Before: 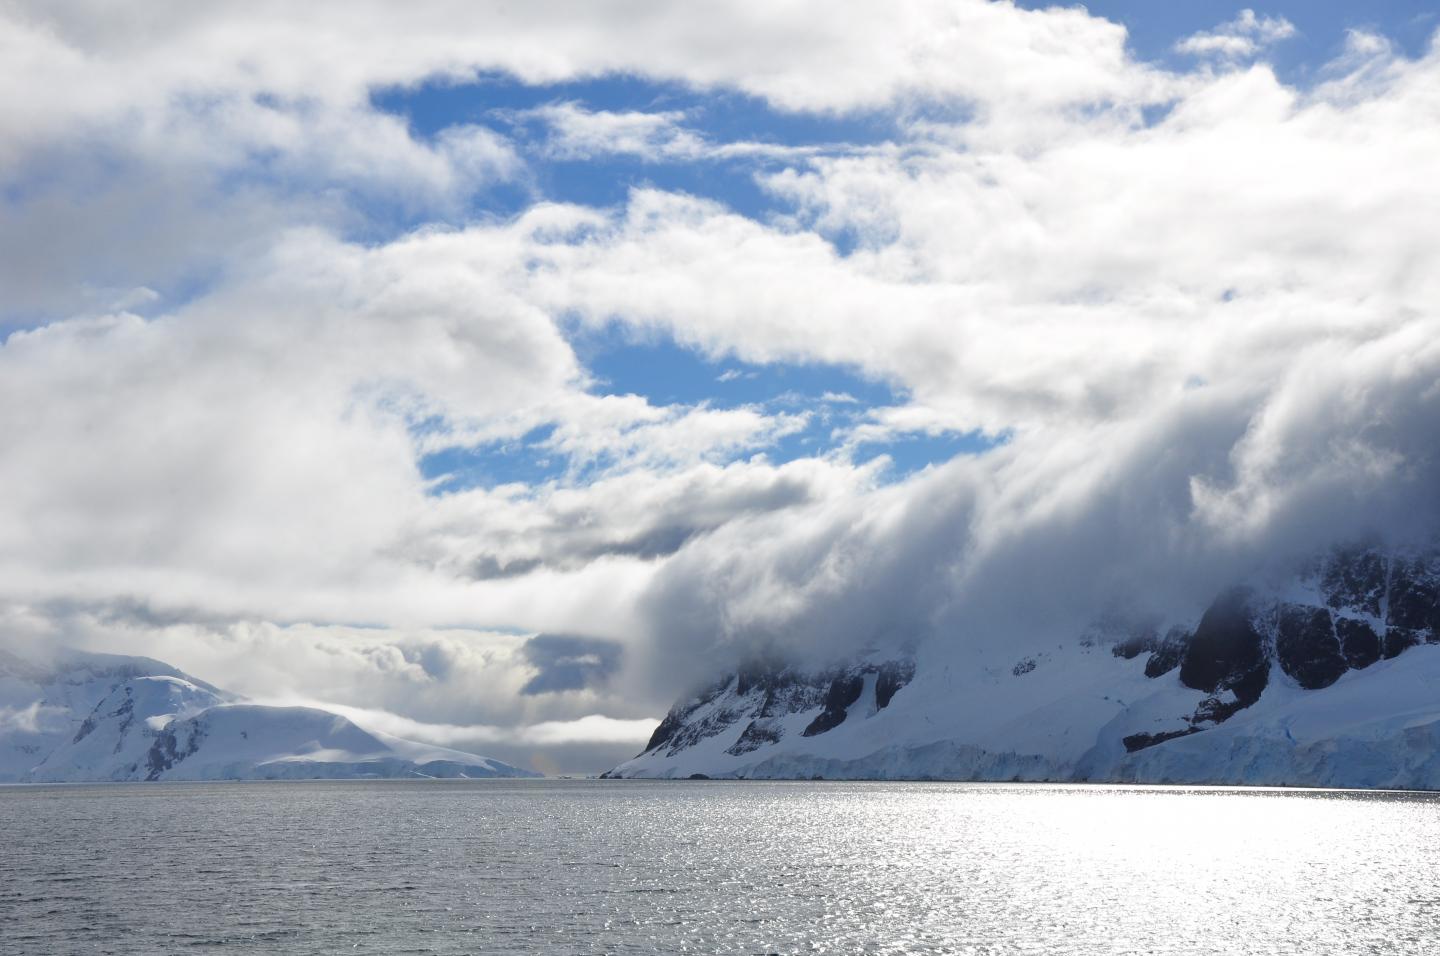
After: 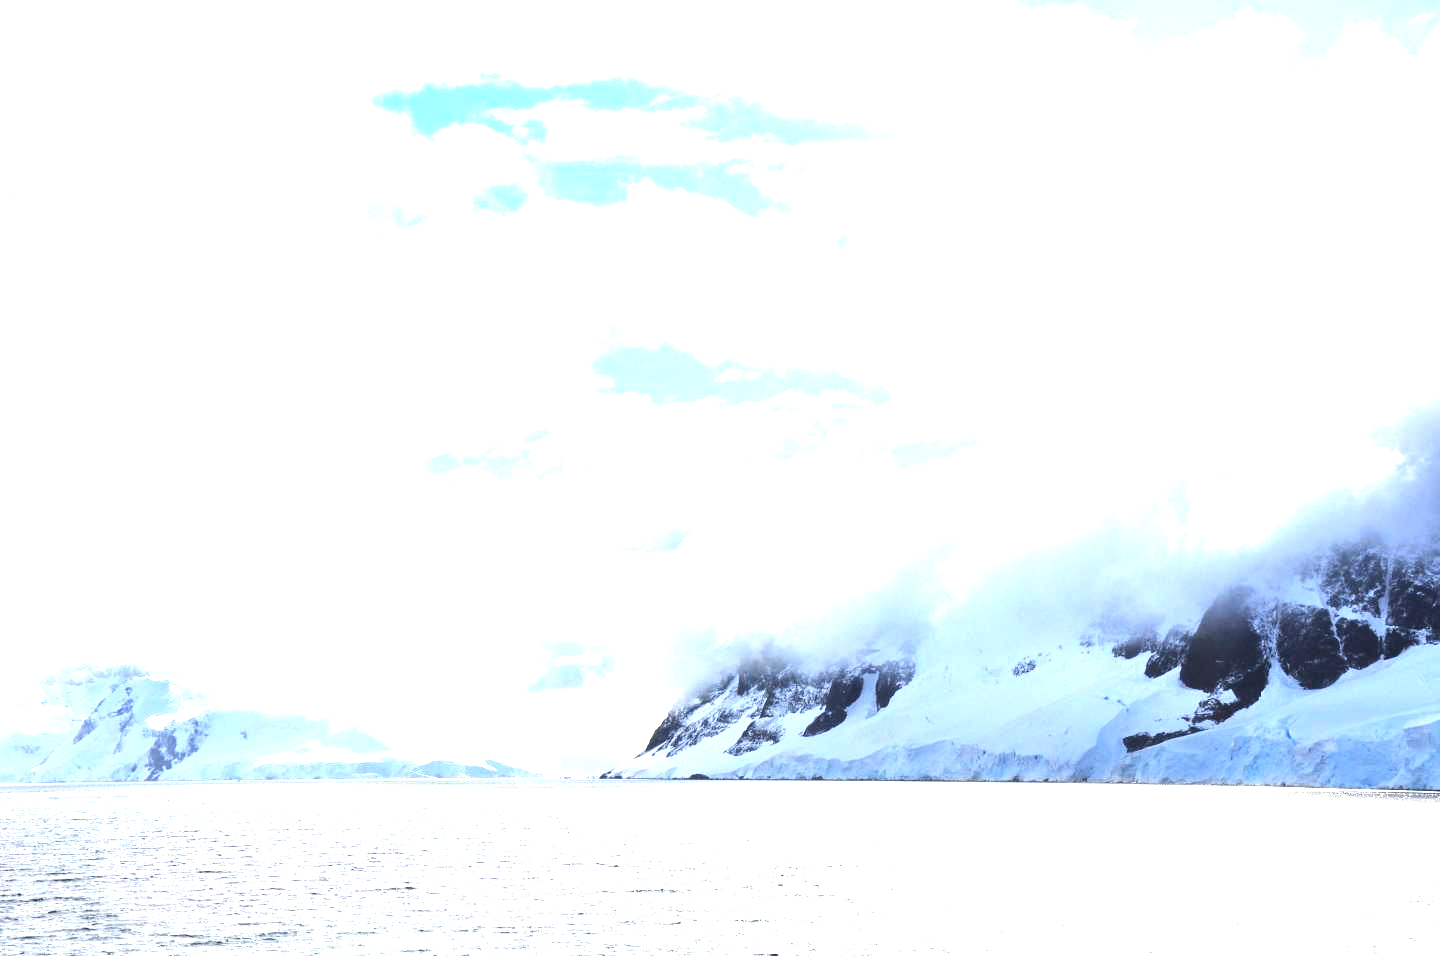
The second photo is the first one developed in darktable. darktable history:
exposure: black level correction 0.001, exposure 1.735 EV, compensate highlight preservation false
tone equalizer: -8 EV -0.75 EV, -7 EV -0.7 EV, -6 EV -0.6 EV, -5 EV -0.4 EV, -3 EV 0.4 EV, -2 EV 0.6 EV, -1 EV 0.7 EV, +0 EV 0.75 EV, edges refinement/feathering 500, mask exposure compensation -1.57 EV, preserve details no
